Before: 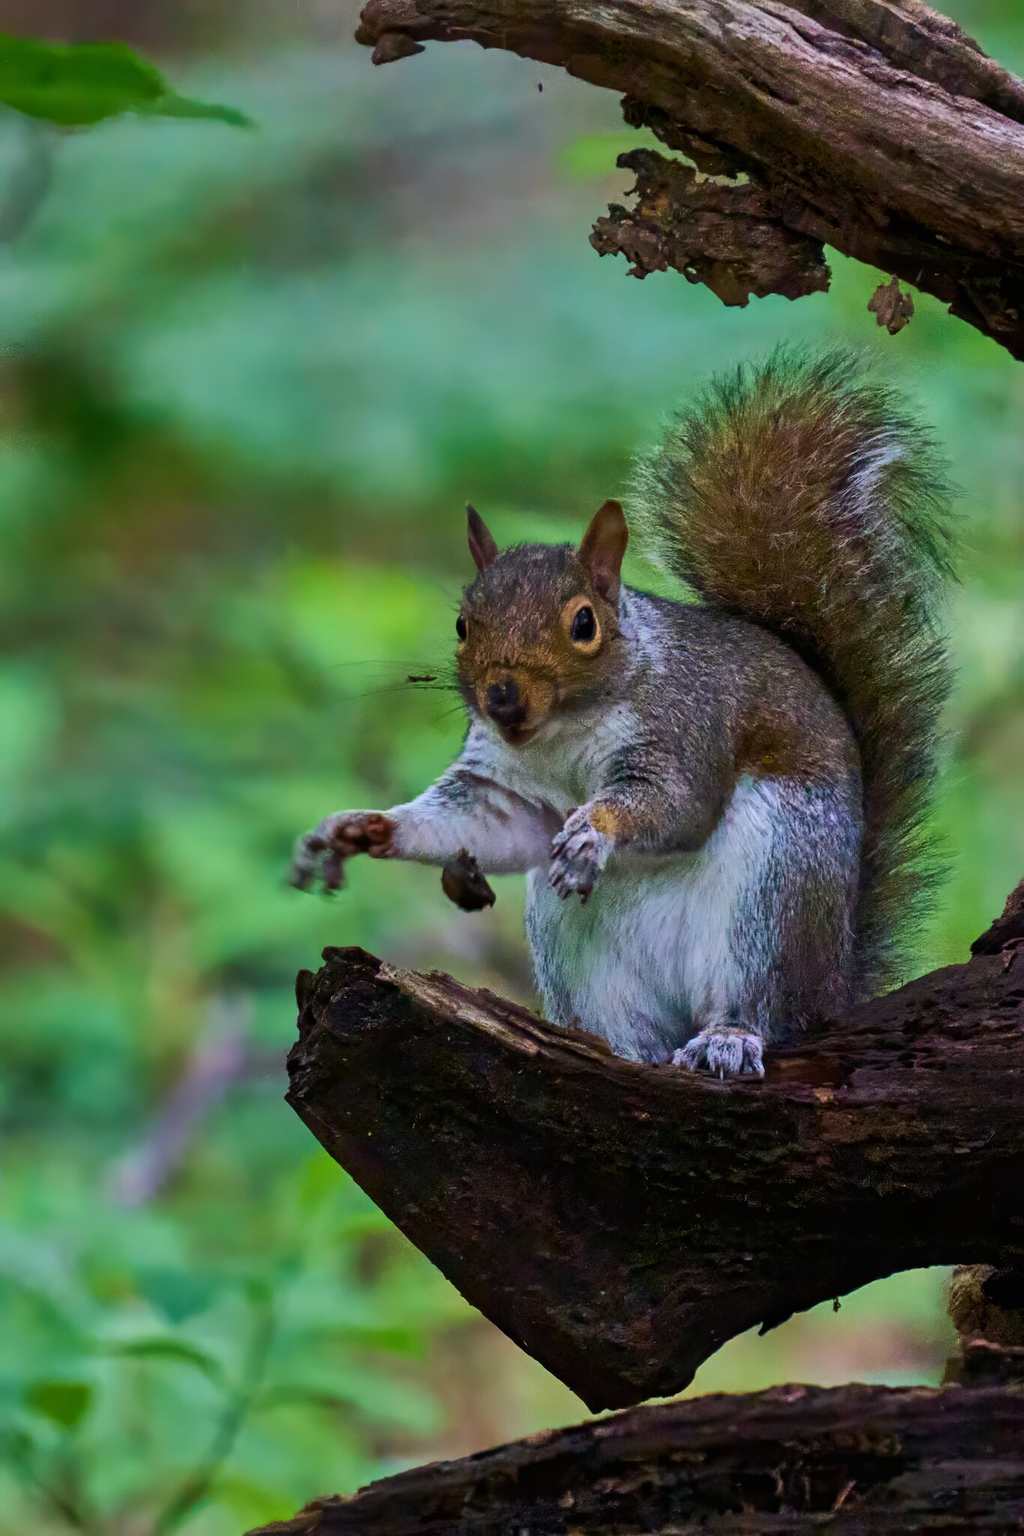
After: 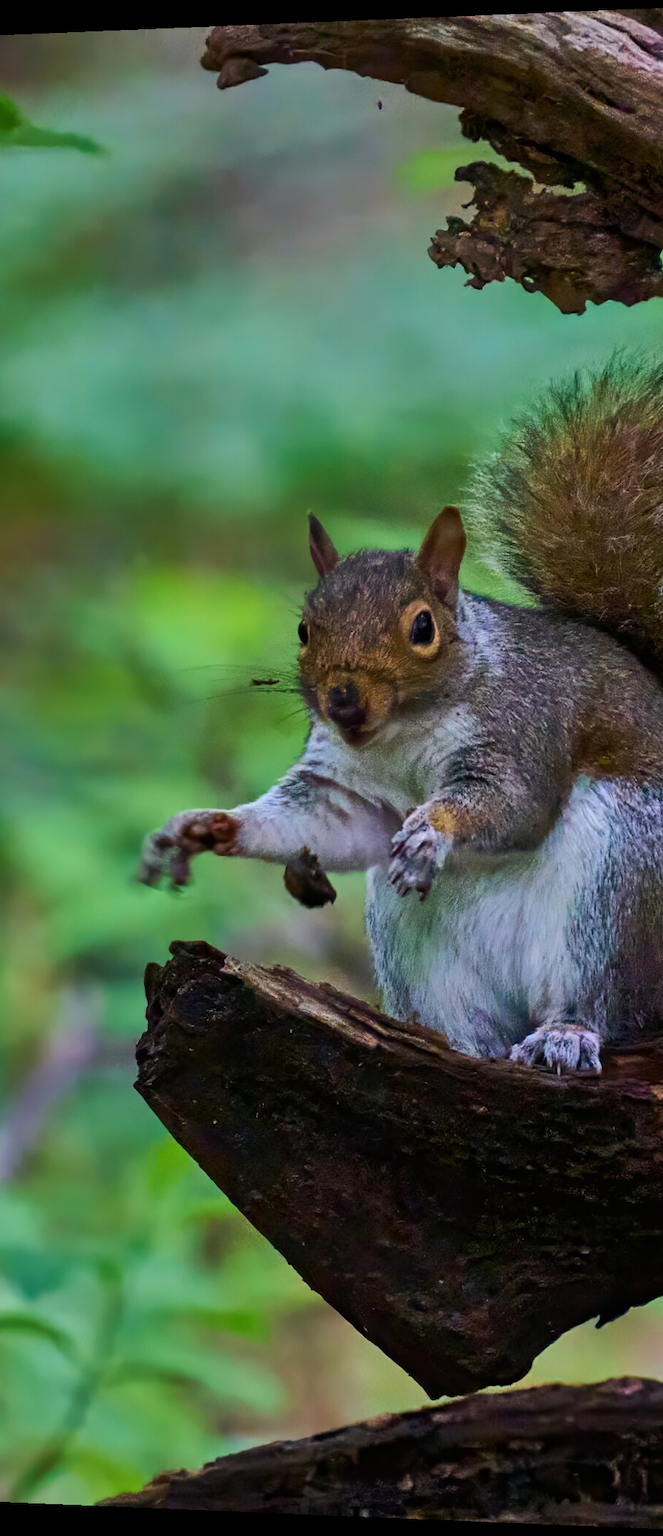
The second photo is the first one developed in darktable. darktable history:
crop and rotate: left 13.342%, right 19.991%
rotate and perspective: lens shift (horizontal) -0.055, automatic cropping off
